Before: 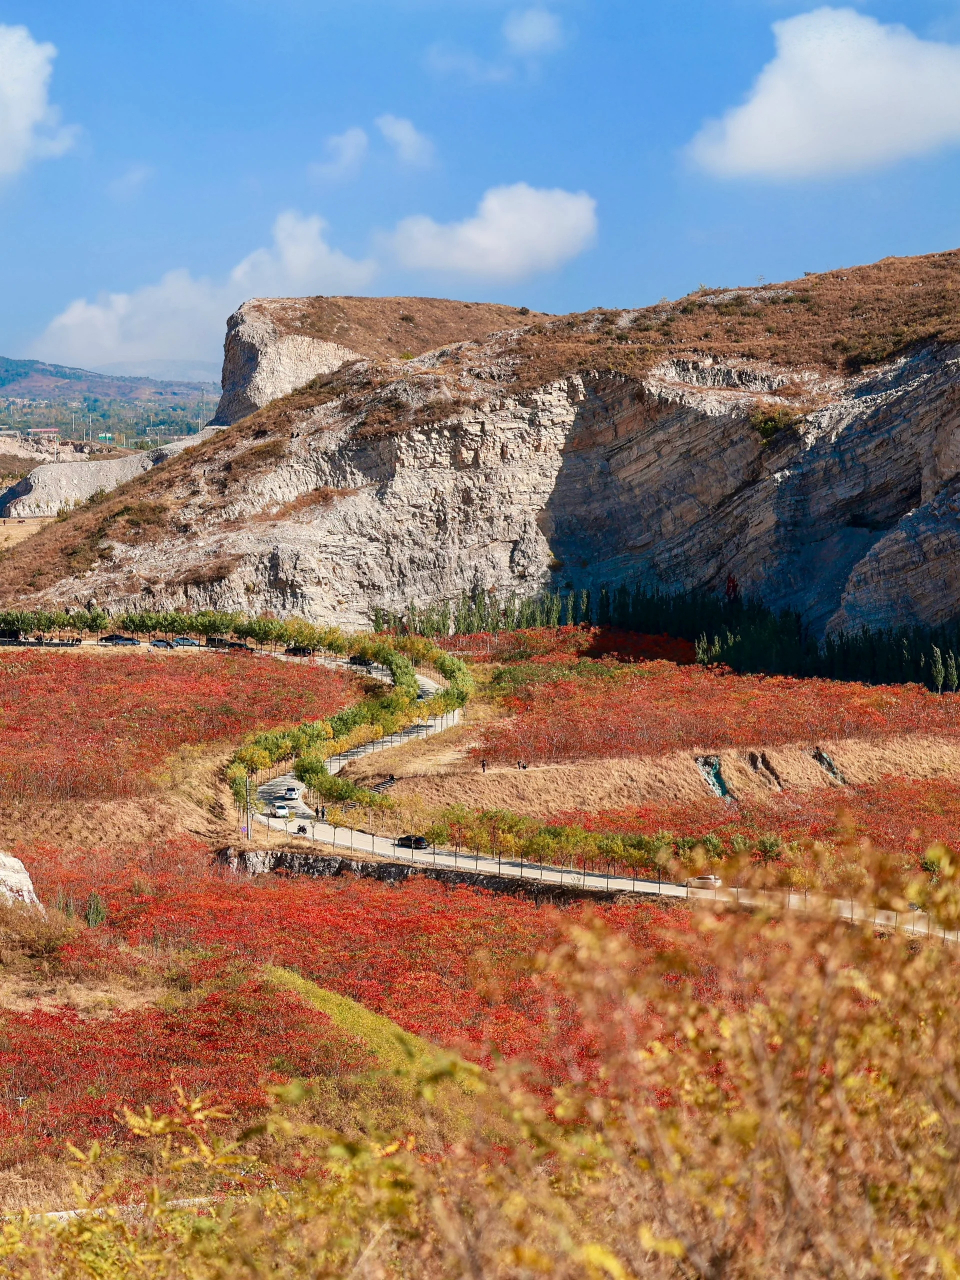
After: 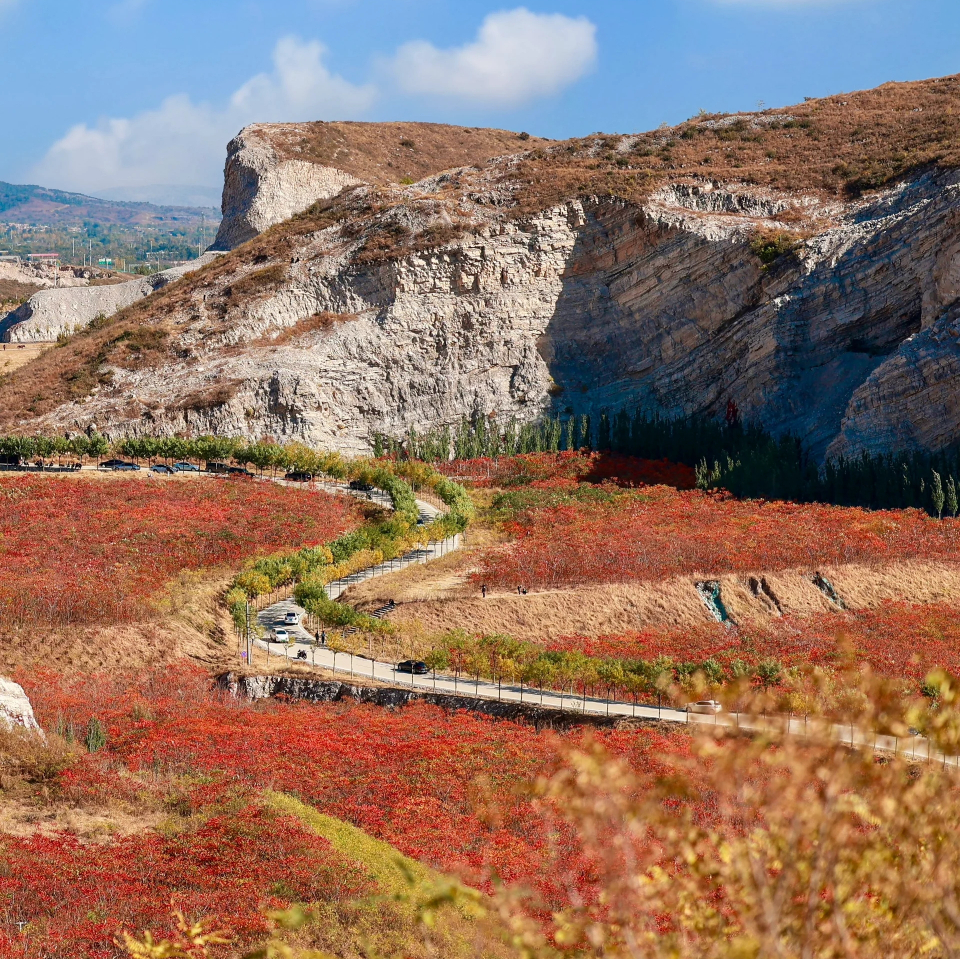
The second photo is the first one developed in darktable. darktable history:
crop: top 13.724%, bottom 11.338%
